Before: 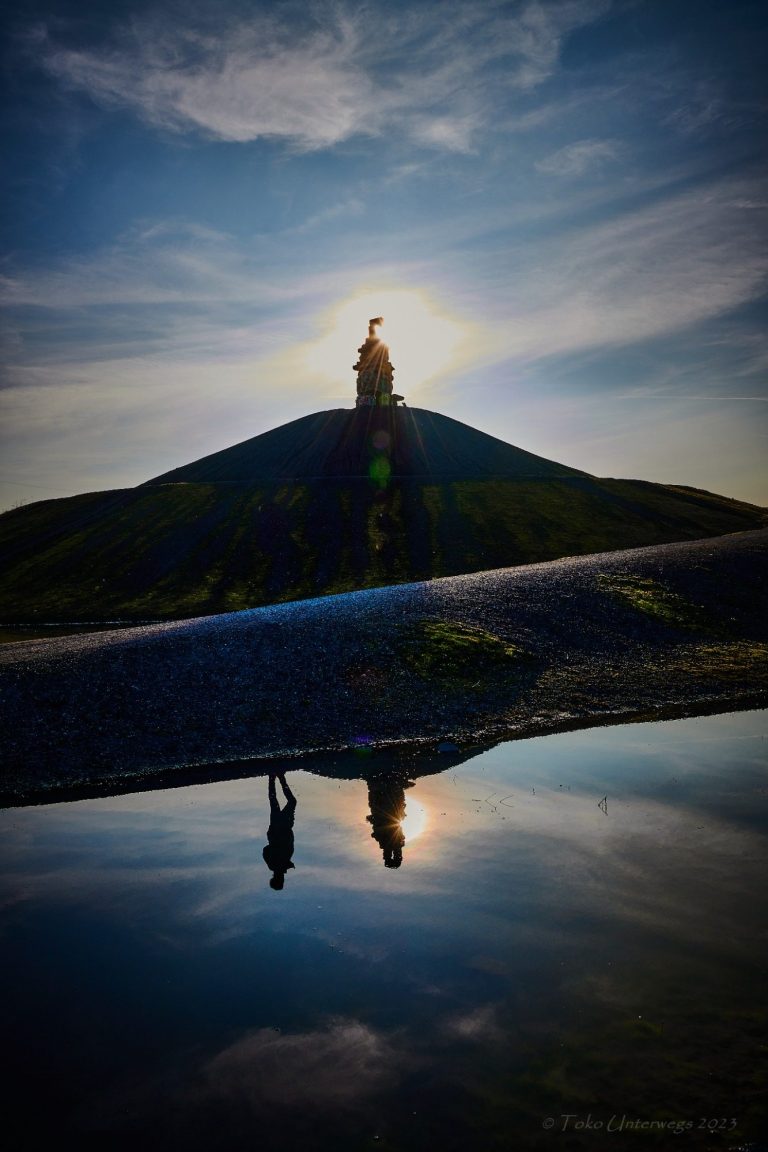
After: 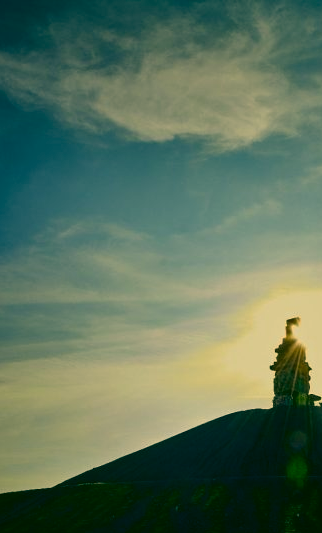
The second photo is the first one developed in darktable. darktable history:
crop and rotate: left 10.817%, top 0.062%, right 47.194%, bottom 53.626%
color correction: highlights a* 5.62, highlights b* 33.57, shadows a* -25.86, shadows b* 4.02
